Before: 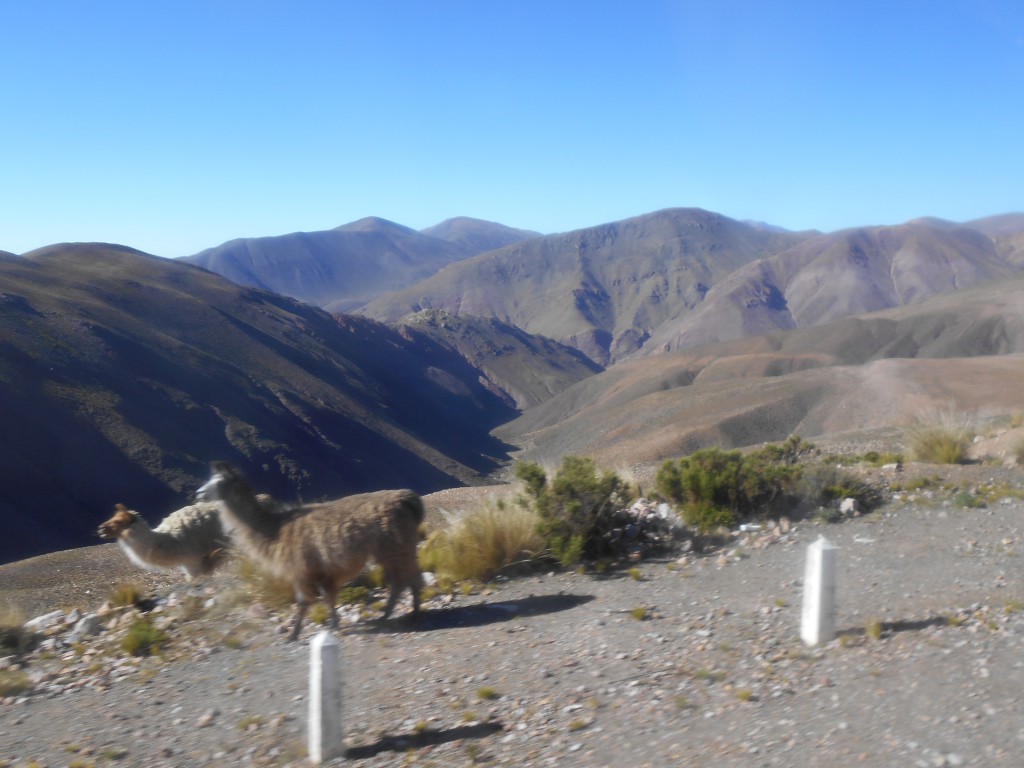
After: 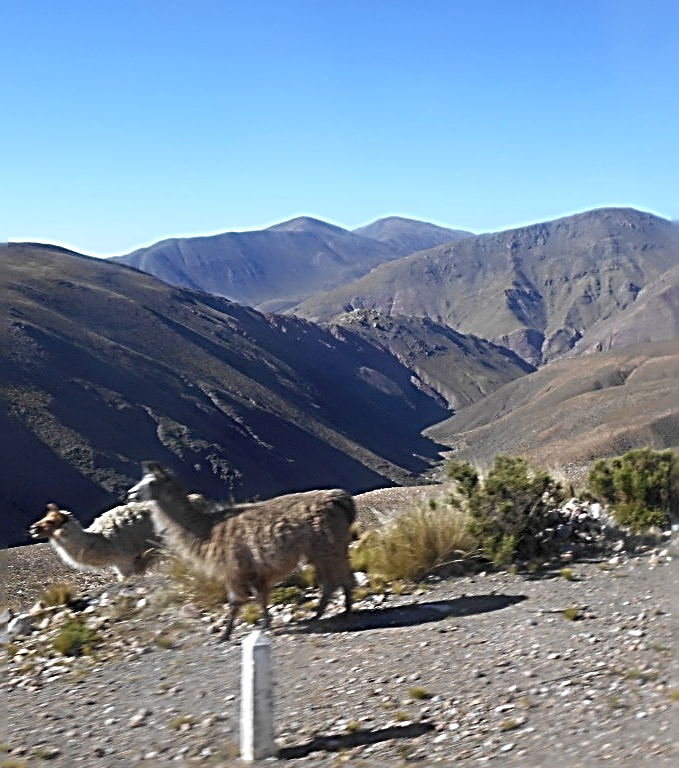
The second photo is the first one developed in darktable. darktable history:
sharpen: radius 3.153, amount 1.744
local contrast: highlights 103%, shadows 99%, detail 119%, midtone range 0.2
crop and rotate: left 6.673%, right 26.969%
